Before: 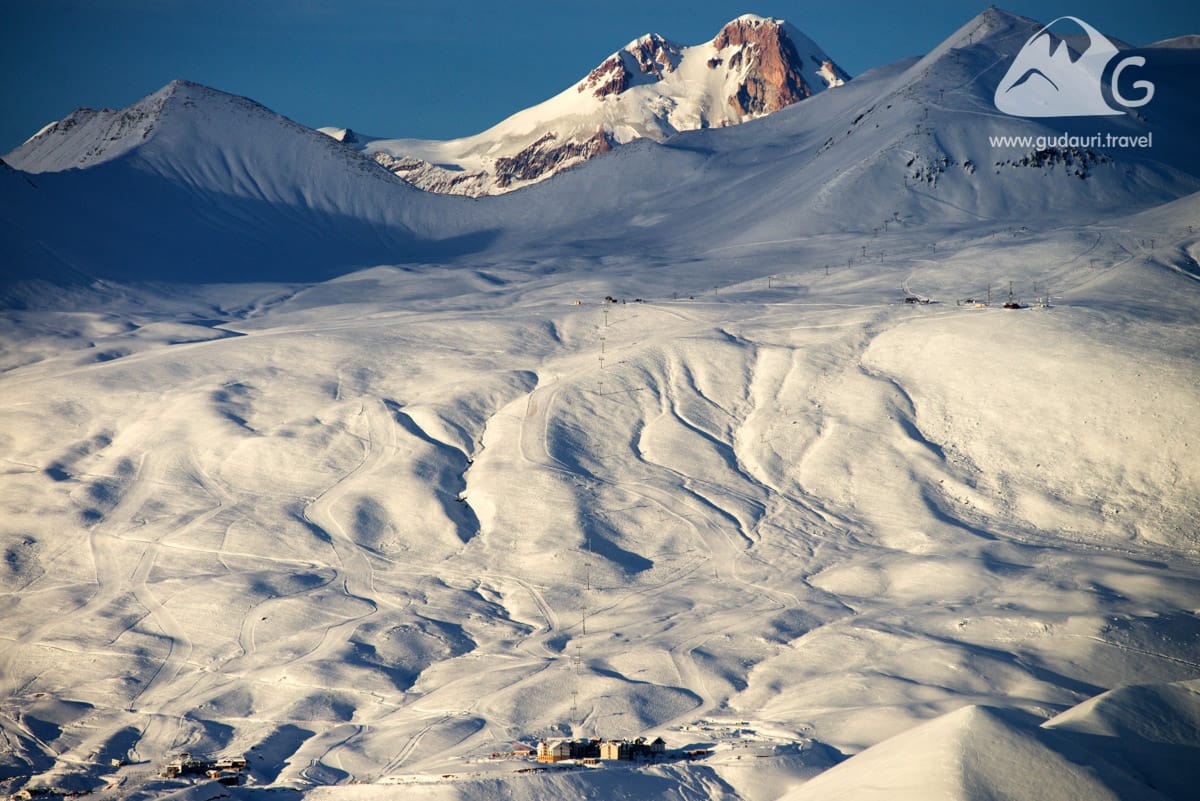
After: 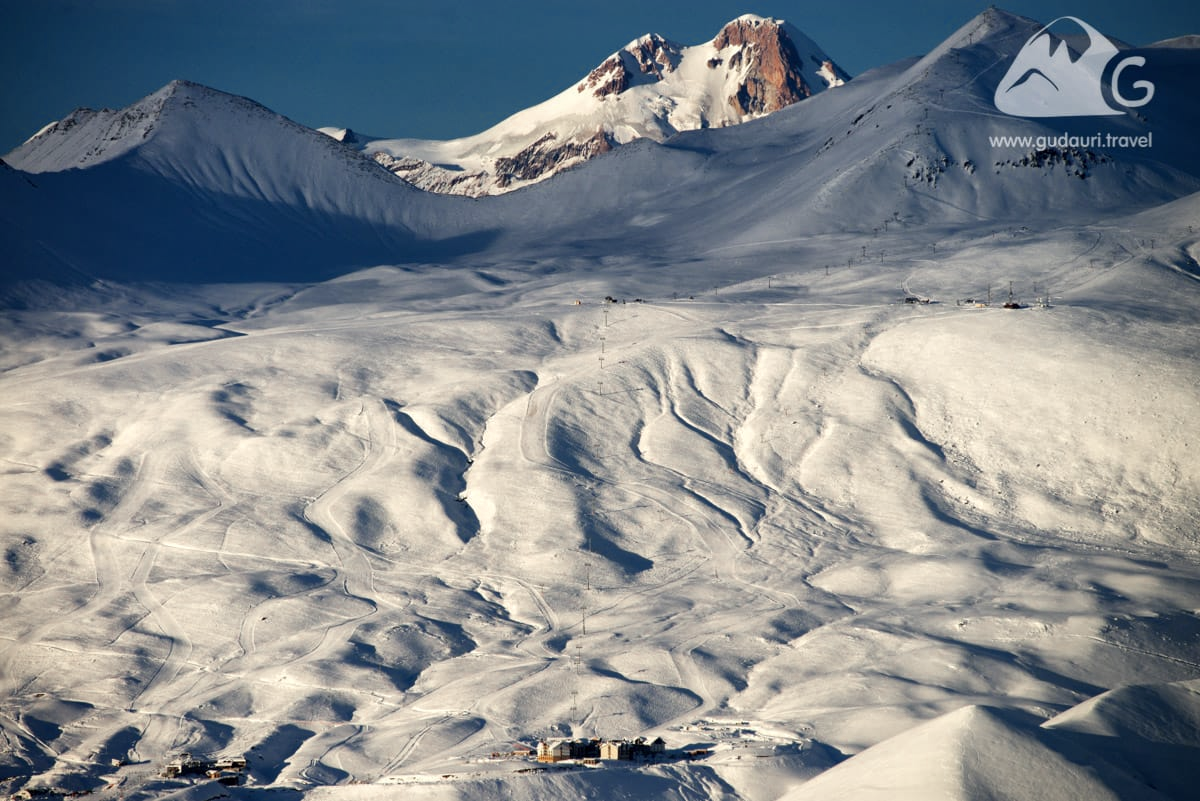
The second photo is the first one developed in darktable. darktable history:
local contrast: mode bilateral grid, contrast 19, coarseness 50, detail 120%, midtone range 0.2
color correction: highlights b* -0.051
color zones: curves: ch0 [(0, 0.5) (0.125, 0.4) (0.25, 0.5) (0.375, 0.4) (0.5, 0.4) (0.625, 0.35) (0.75, 0.35) (0.875, 0.5)]; ch1 [(0, 0.35) (0.125, 0.45) (0.25, 0.35) (0.375, 0.35) (0.5, 0.35) (0.625, 0.35) (0.75, 0.45) (0.875, 0.35)]; ch2 [(0, 0.6) (0.125, 0.5) (0.25, 0.5) (0.375, 0.6) (0.5, 0.6) (0.625, 0.5) (0.75, 0.5) (0.875, 0.5)]
